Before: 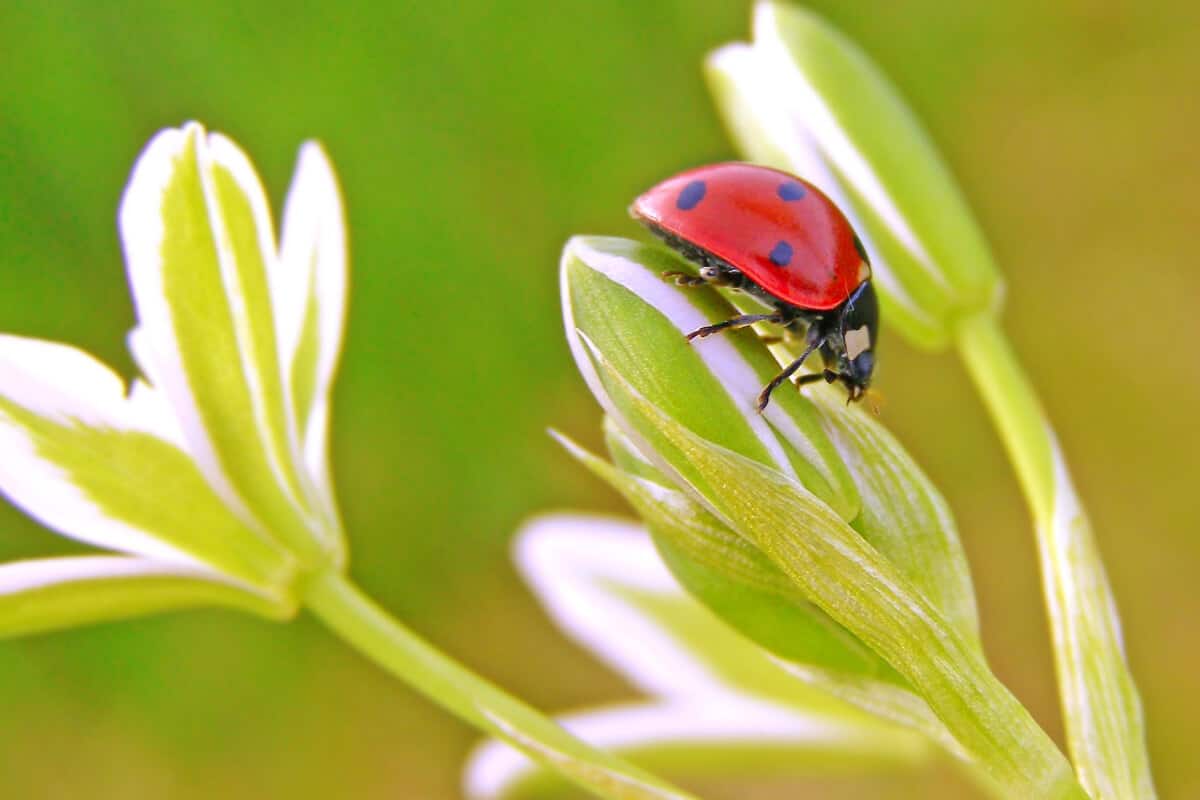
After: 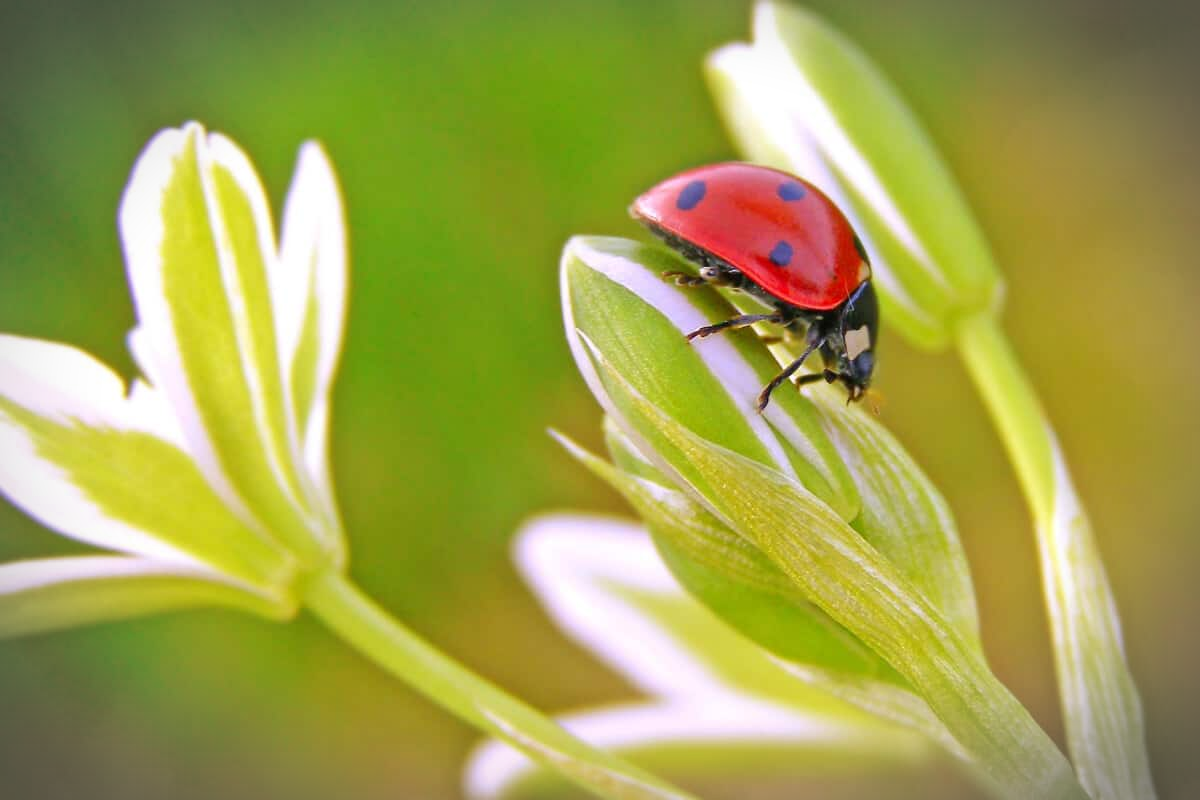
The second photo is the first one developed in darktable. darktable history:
vignetting: fall-off radius 60.23%, brightness -0.625, saturation -0.672, automatic ratio true, dithering 16-bit output, unbound false
